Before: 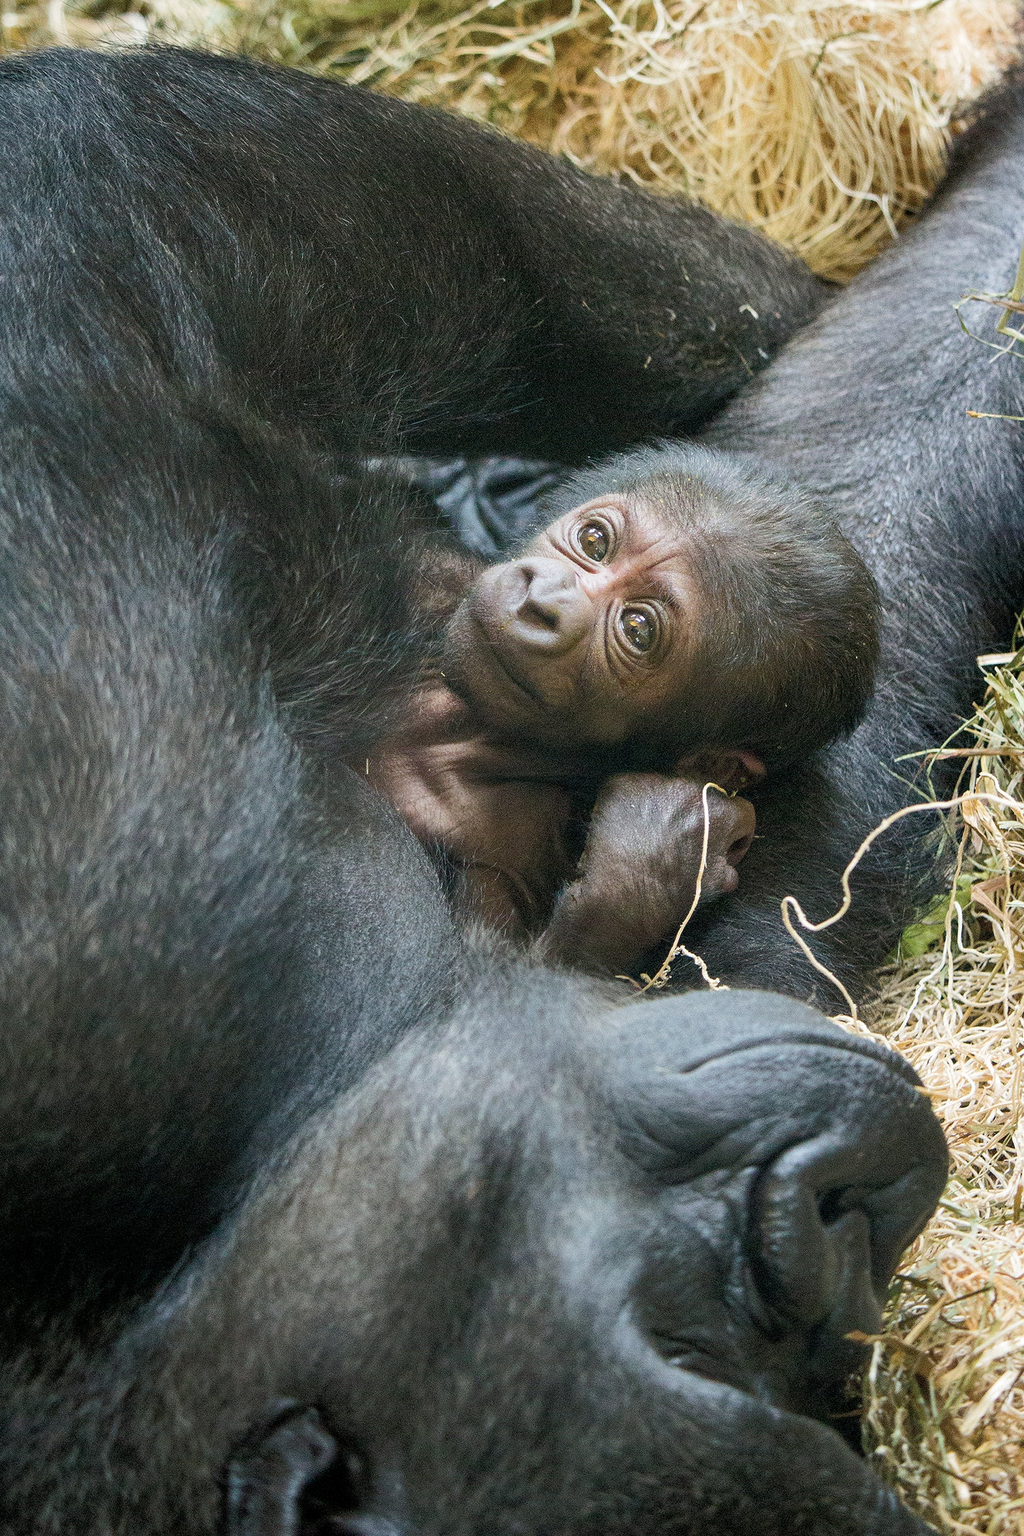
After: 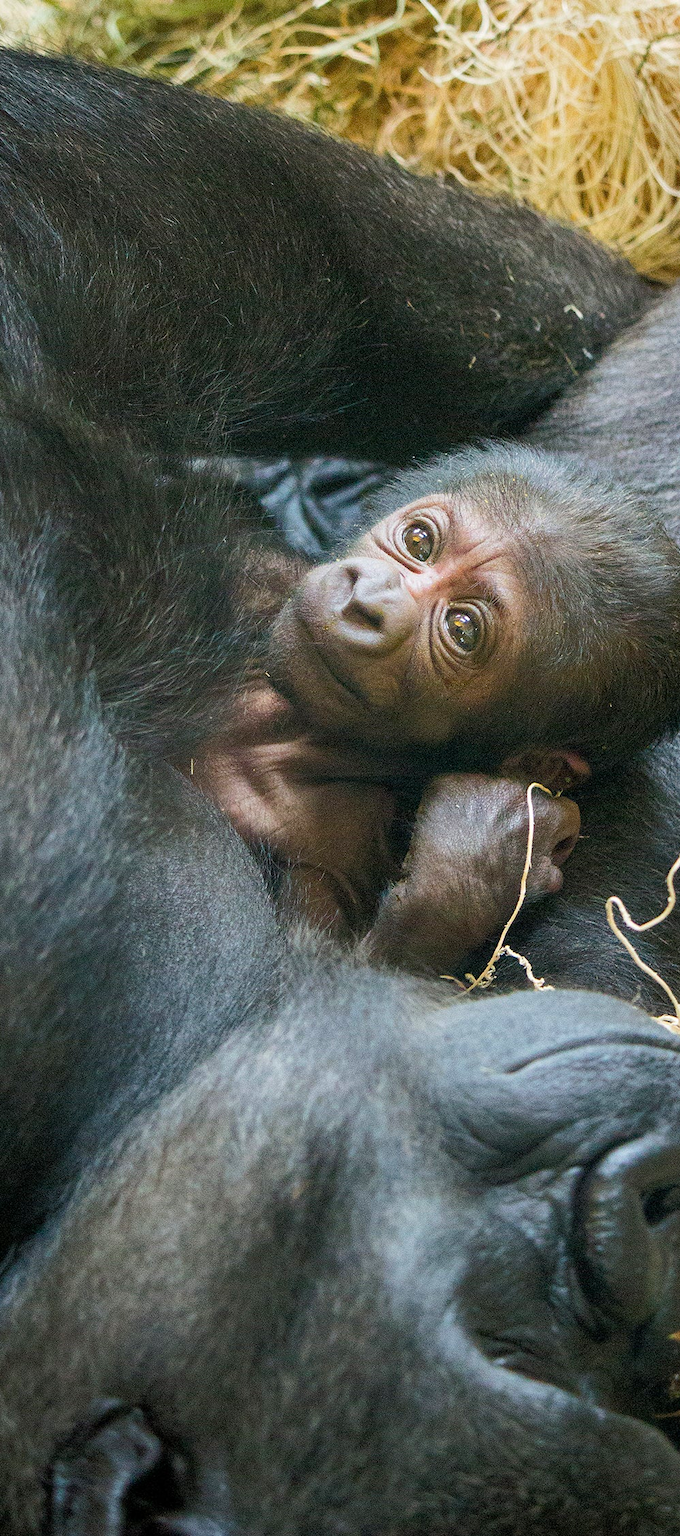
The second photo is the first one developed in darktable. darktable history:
crop: left 17.164%, right 16.328%
color correction: highlights b* 0.035, saturation 1.28
